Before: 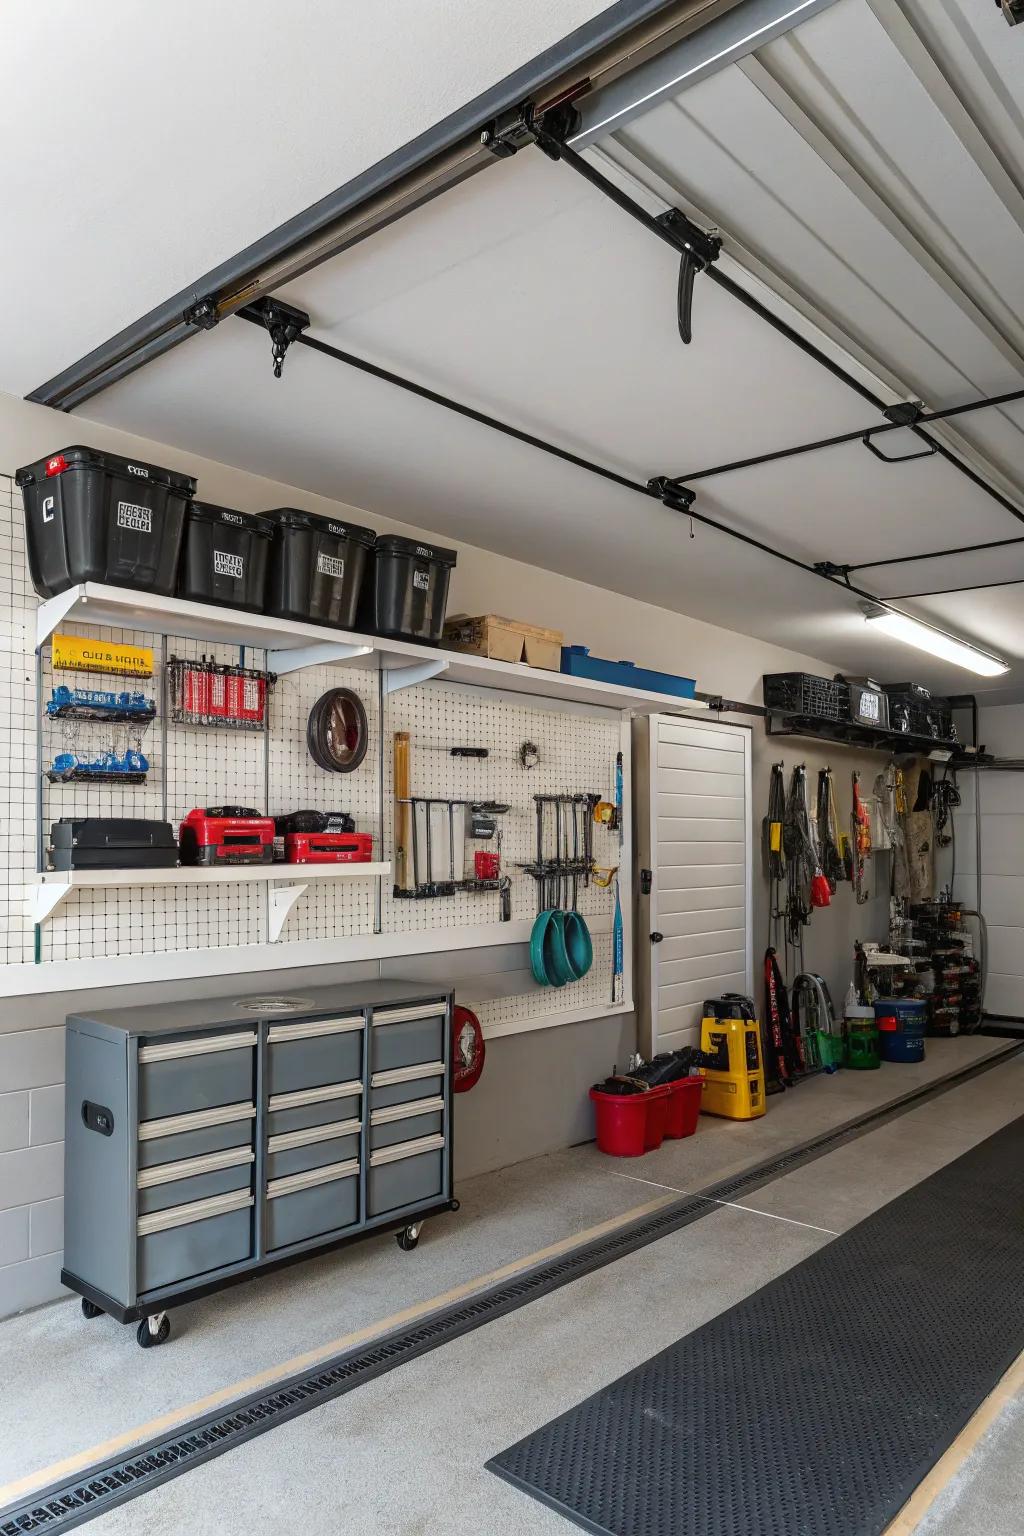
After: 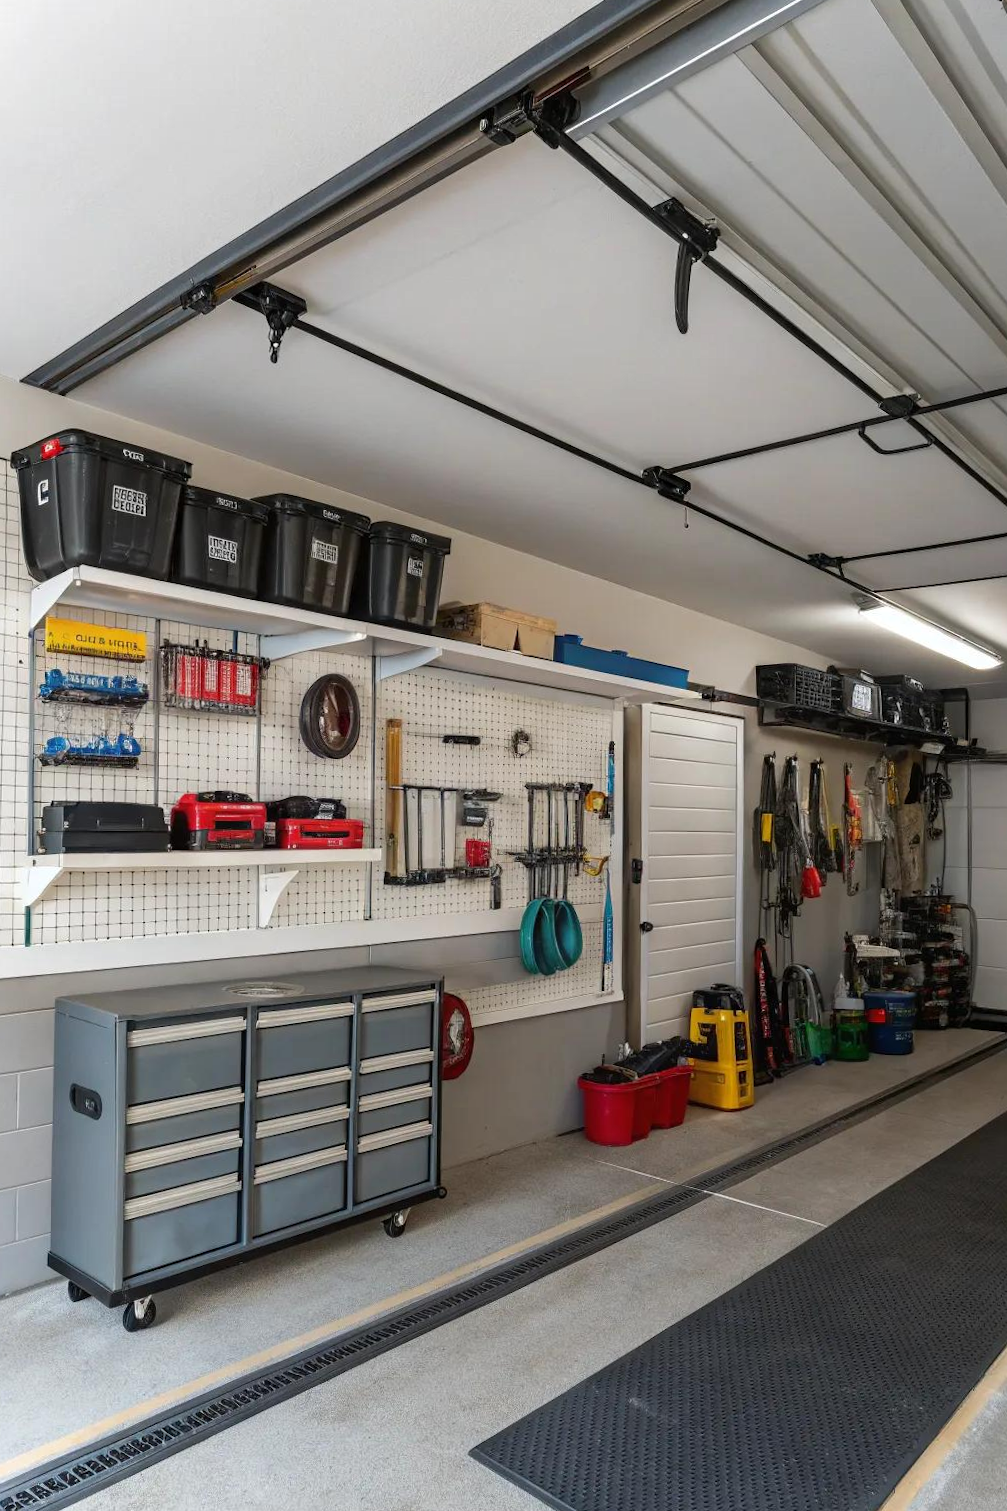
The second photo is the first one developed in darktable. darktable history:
tone equalizer: edges refinement/feathering 500, mask exposure compensation -1.57 EV, preserve details no
crop and rotate: angle -0.626°
